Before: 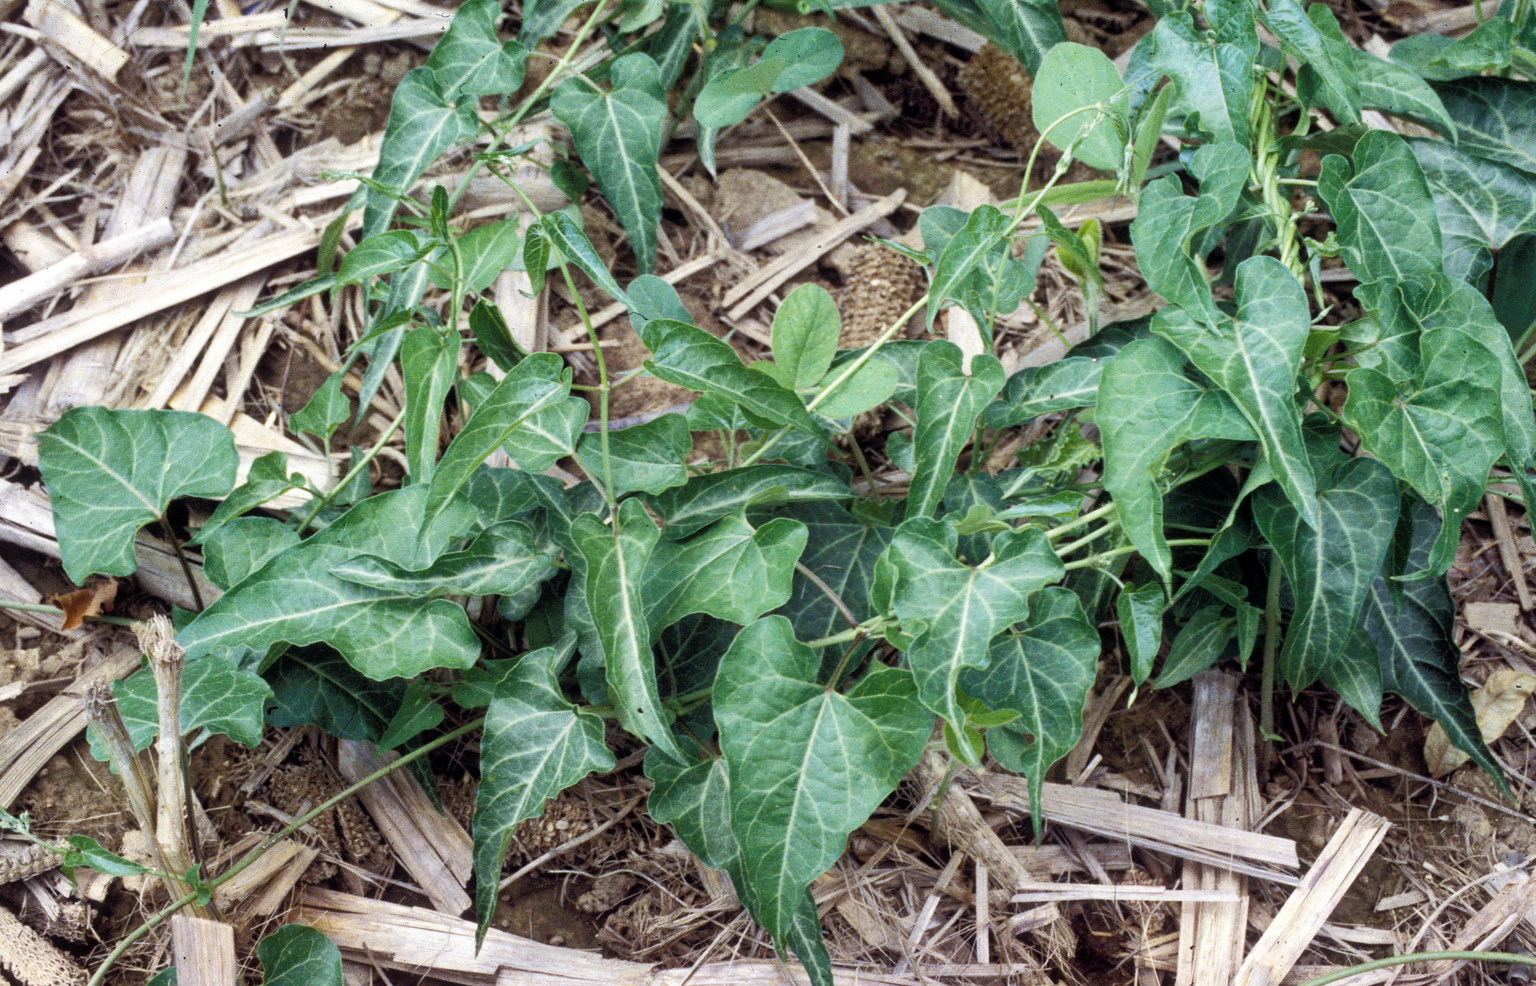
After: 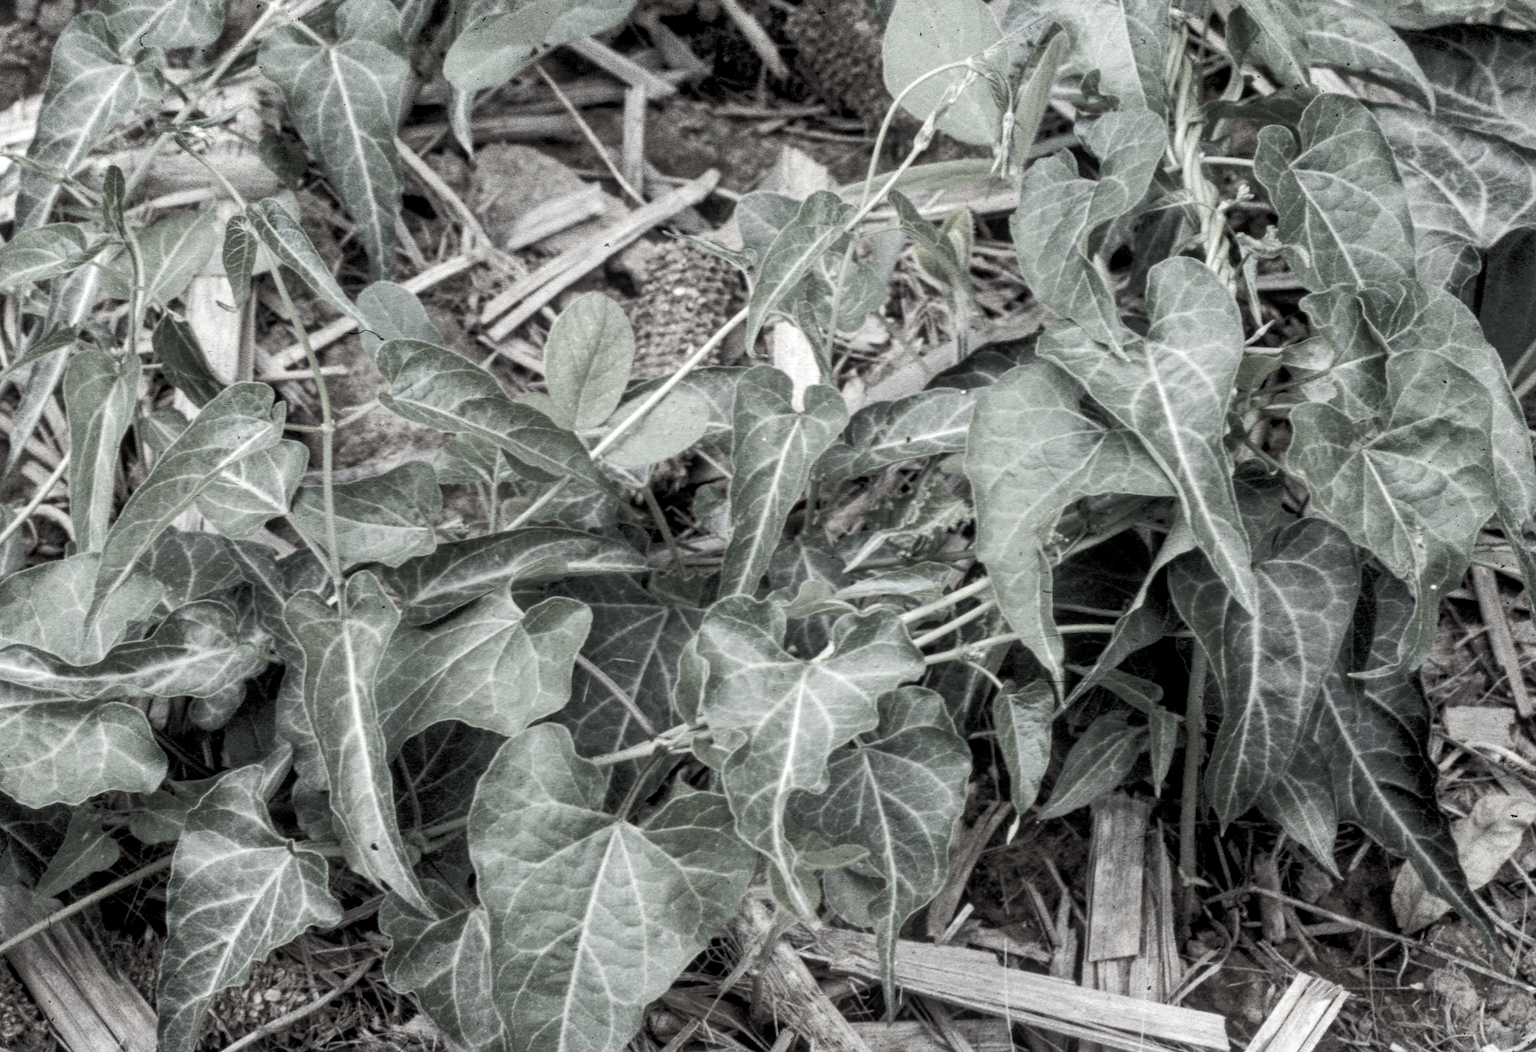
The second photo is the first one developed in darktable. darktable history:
color correction: highlights b* 0.004, saturation 0.156
local contrast: on, module defaults
crop: left 22.931%, top 5.901%, bottom 11.797%
